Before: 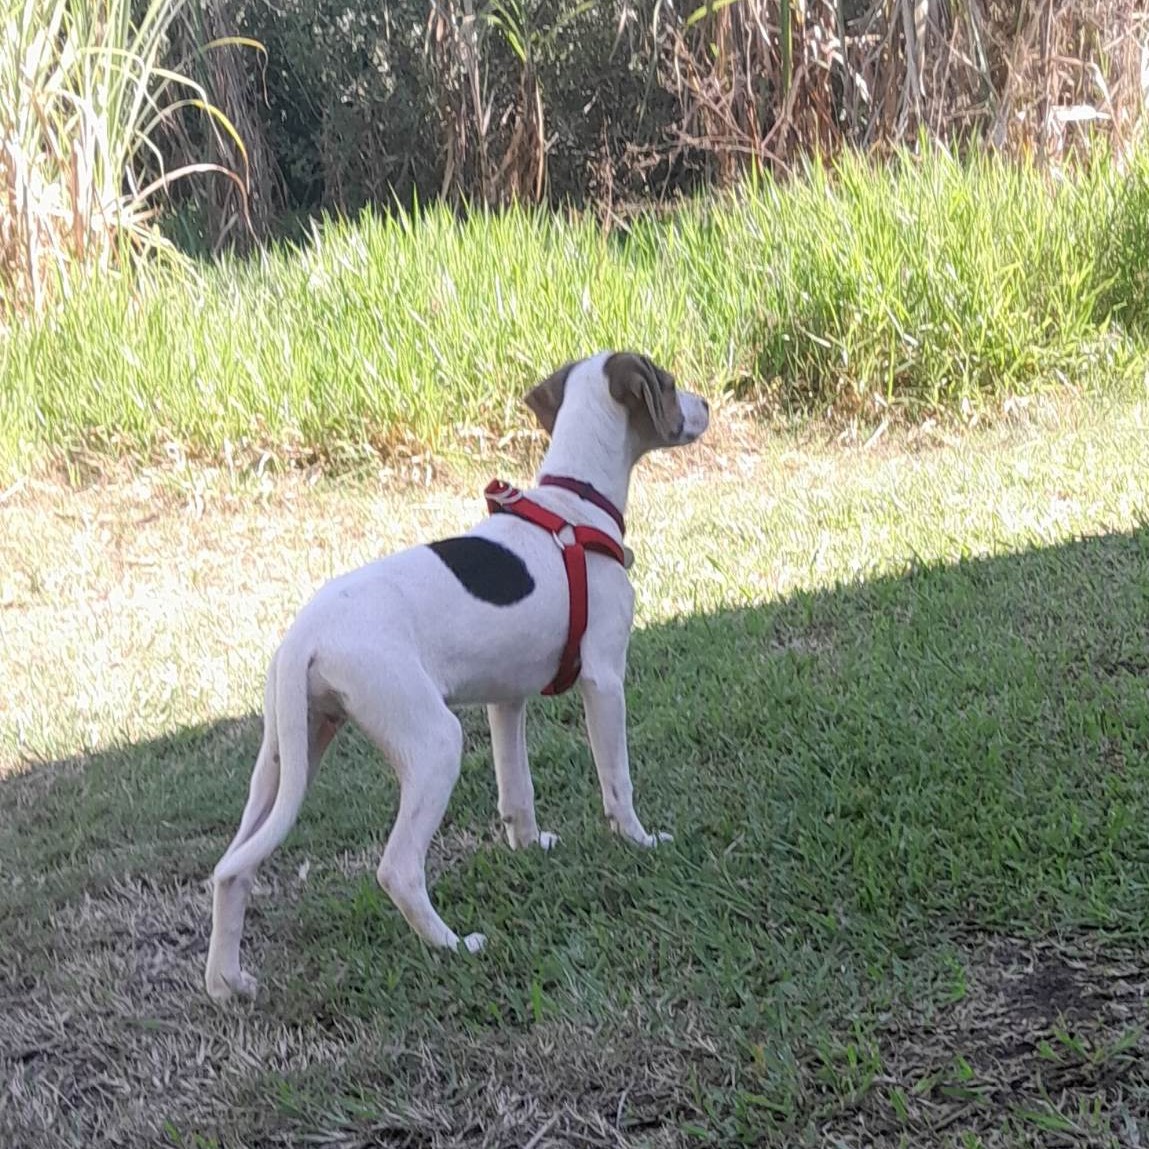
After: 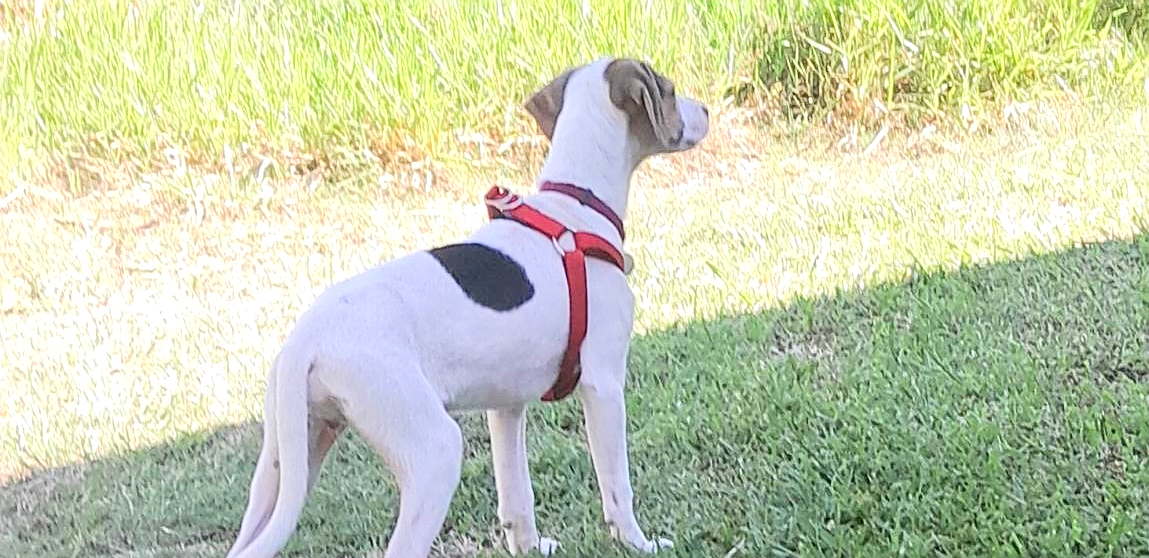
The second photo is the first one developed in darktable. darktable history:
exposure: black level correction -0.001, exposure 0.08 EV, compensate exposure bias true
sharpen: on, module defaults
crop and rotate: top 25.73%, bottom 25.624%
tone equalizer: -7 EV 0.16 EV, -6 EV 0.626 EV, -5 EV 1.15 EV, -4 EV 1.33 EV, -3 EV 1.18 EV, -2 EV 0.6 EV, -1 EV 0.166 EV, edges refinement/feathering 500, mask exposure compensation -1.57 EV, preserve details guided filter
